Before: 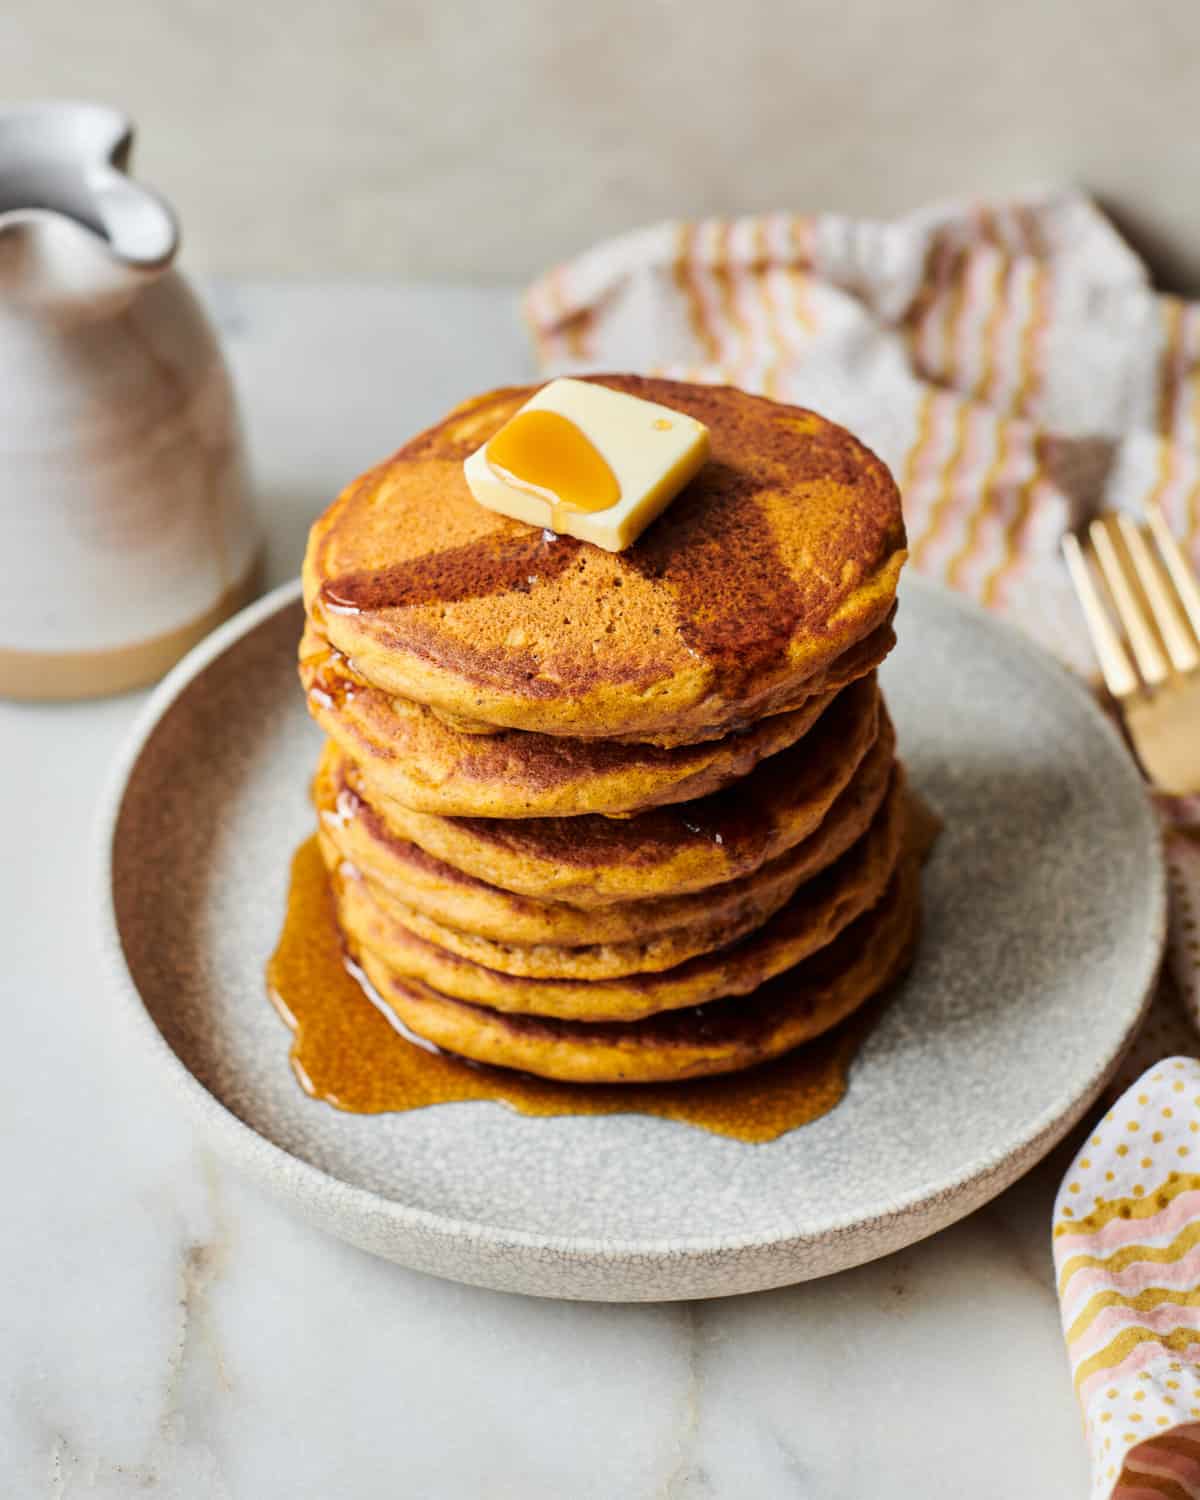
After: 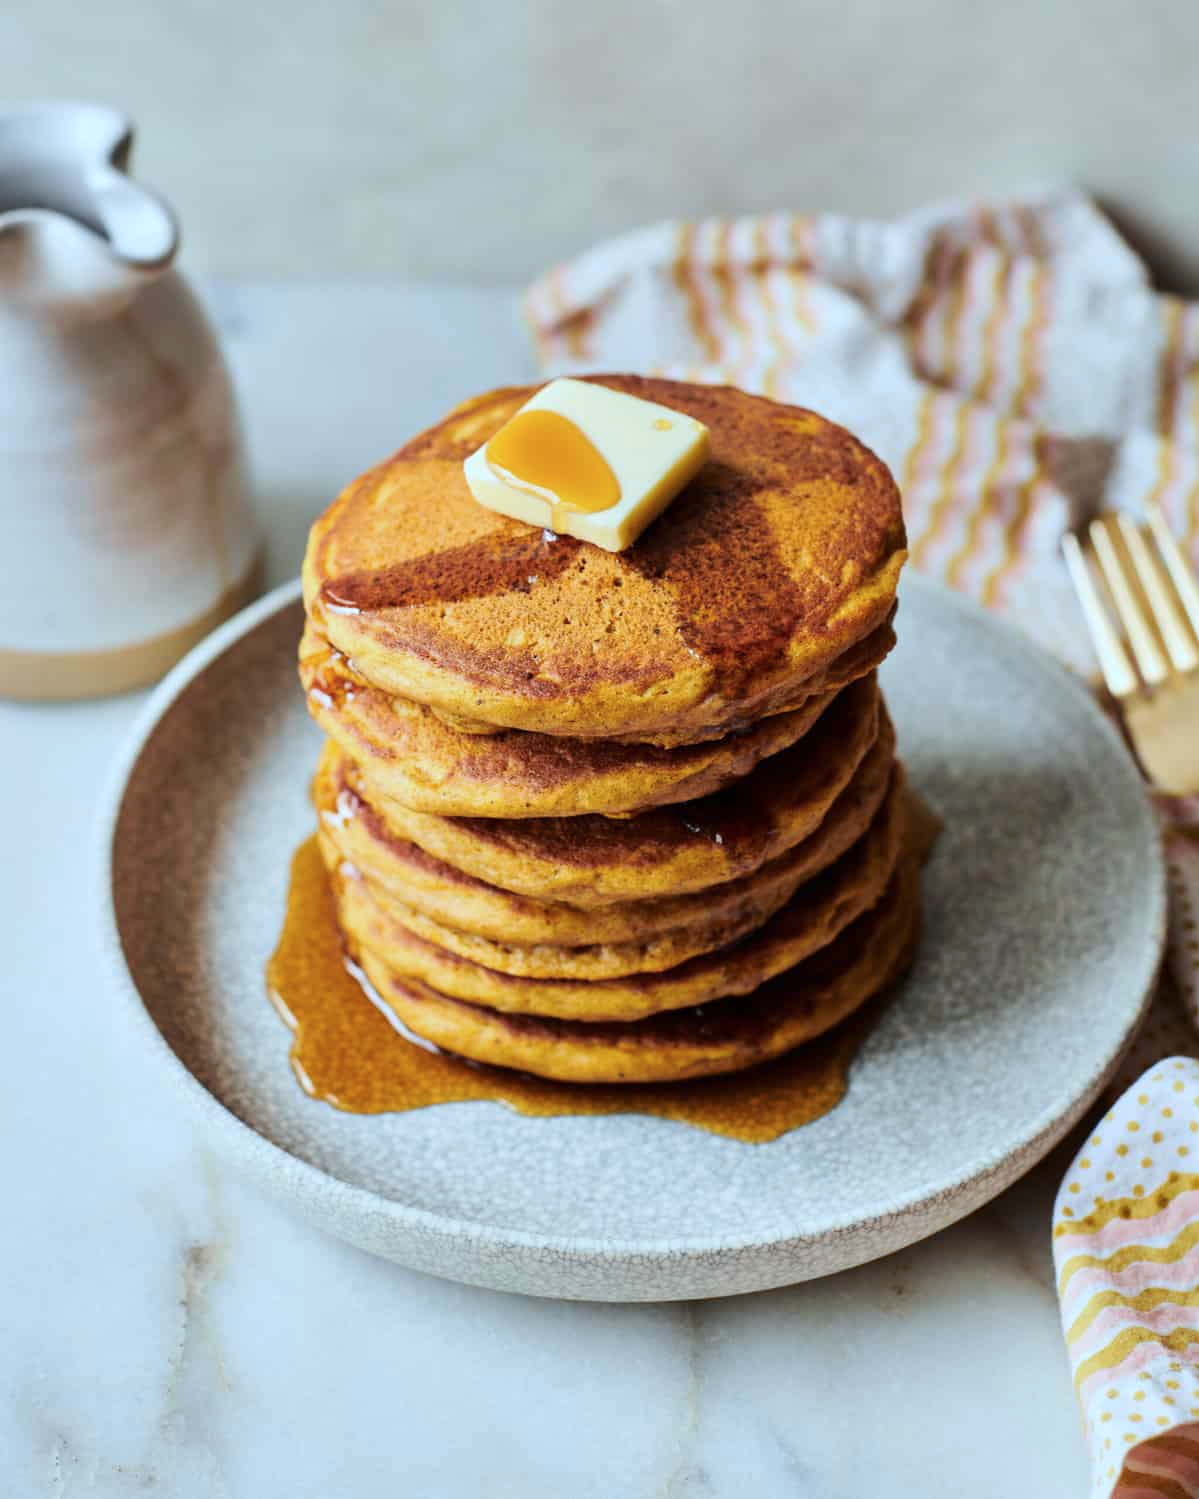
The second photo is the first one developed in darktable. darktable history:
color calibration: illuminant F (fluorescent), F source F9 (Cool White Deluxe 4150 K) – high CRI, x 0.374, y 0.373, temperature 4158.34 K
